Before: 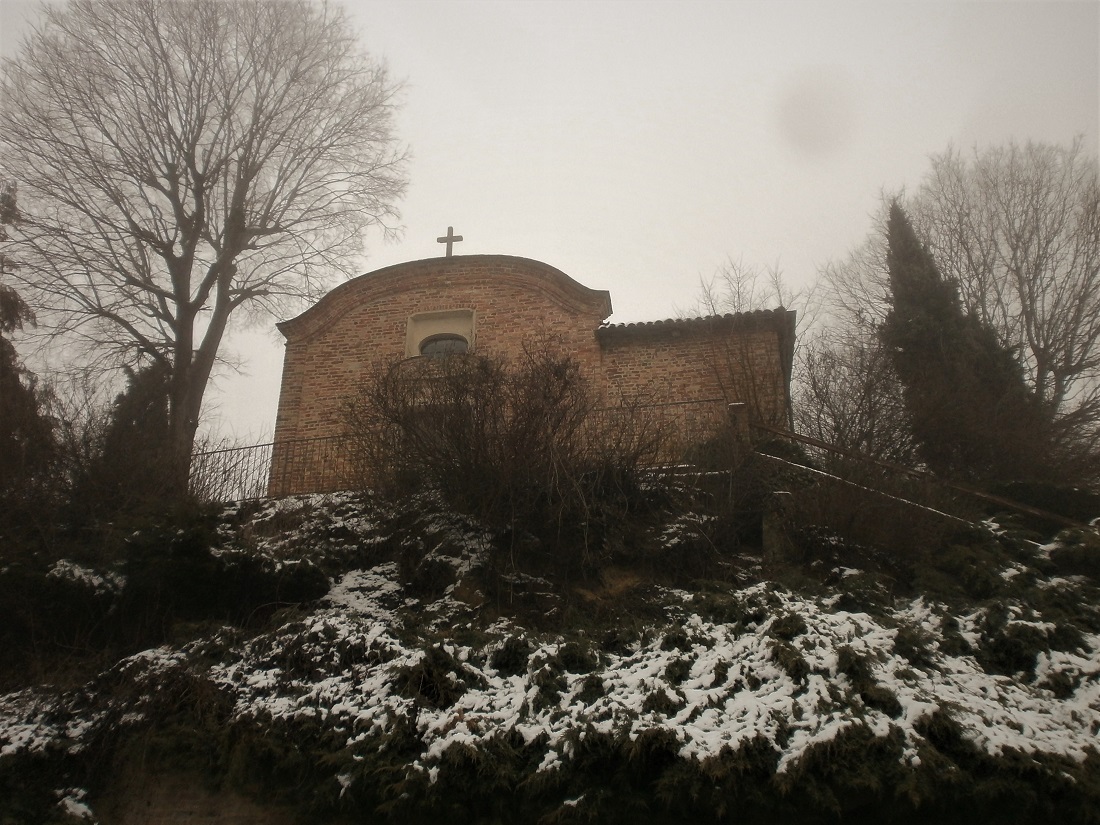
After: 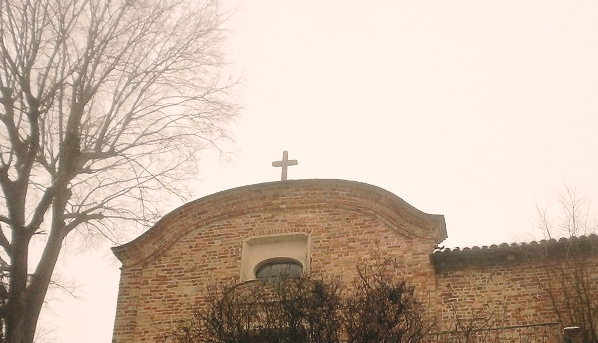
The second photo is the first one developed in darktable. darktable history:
base curve: curves: ch0 [(0, 0) (0.028, 0.03) (0.121, 0.232) (0.46, 0.748) (0.859, 0.968) (1, 1)], preserve colors none
color correction: highlights a* 5.42, highlights b* 5.3, shadows a* -4.61, shadows b* -4.97
crop: left 15.006%, top 9.219%, right 30.605%, bottom 49.112%
